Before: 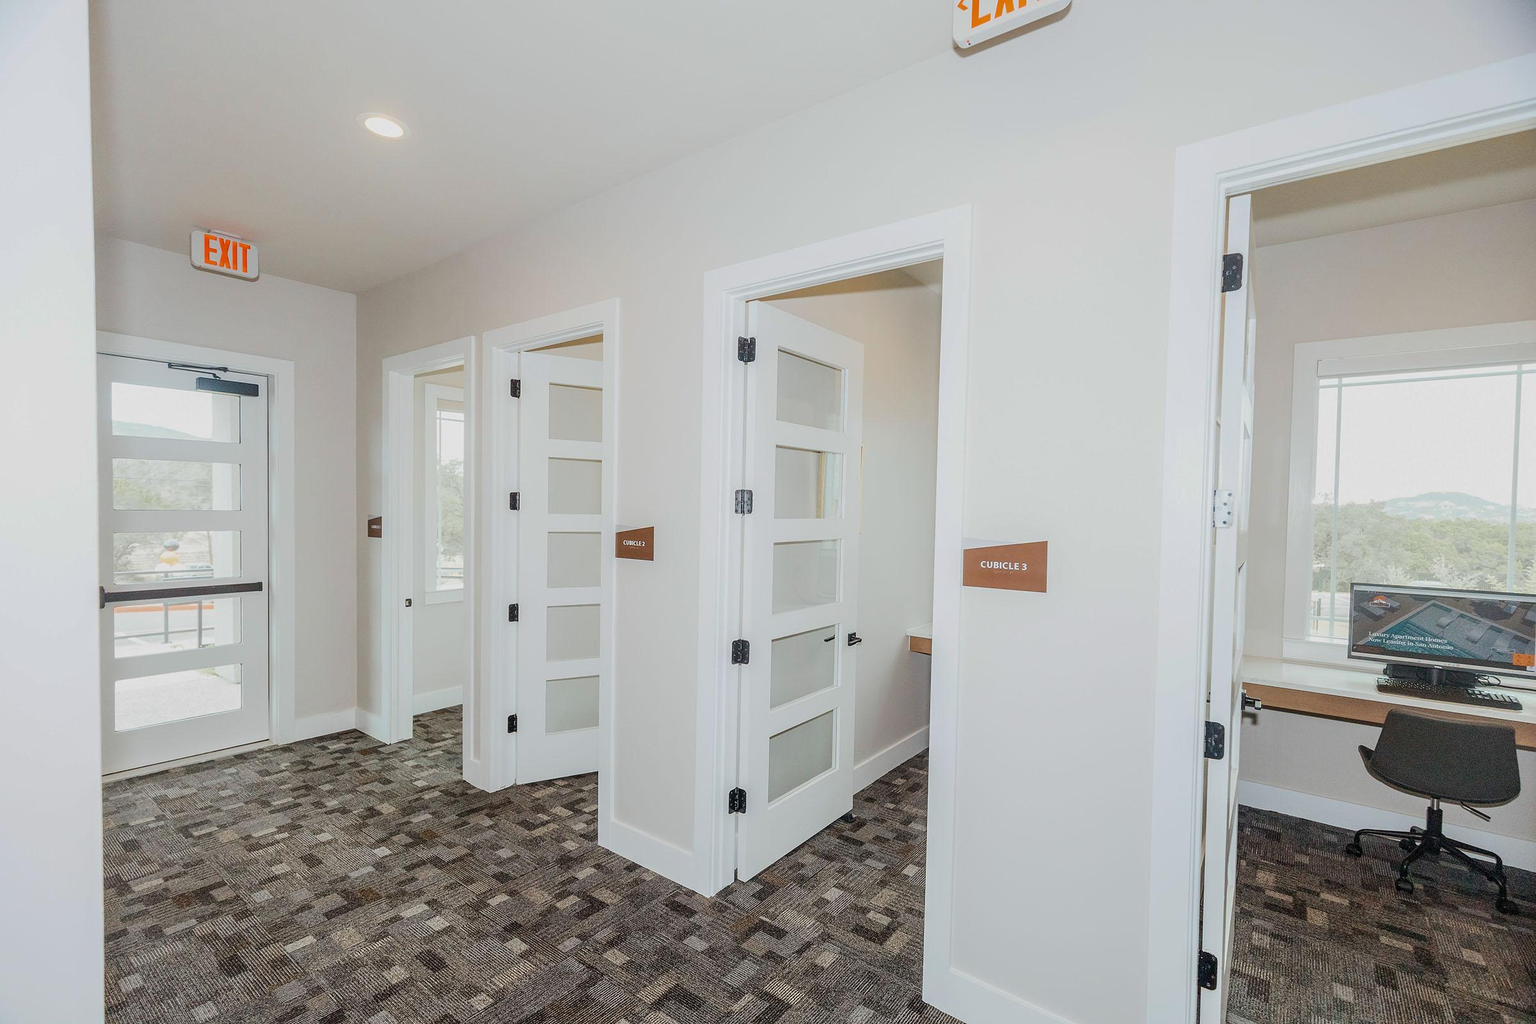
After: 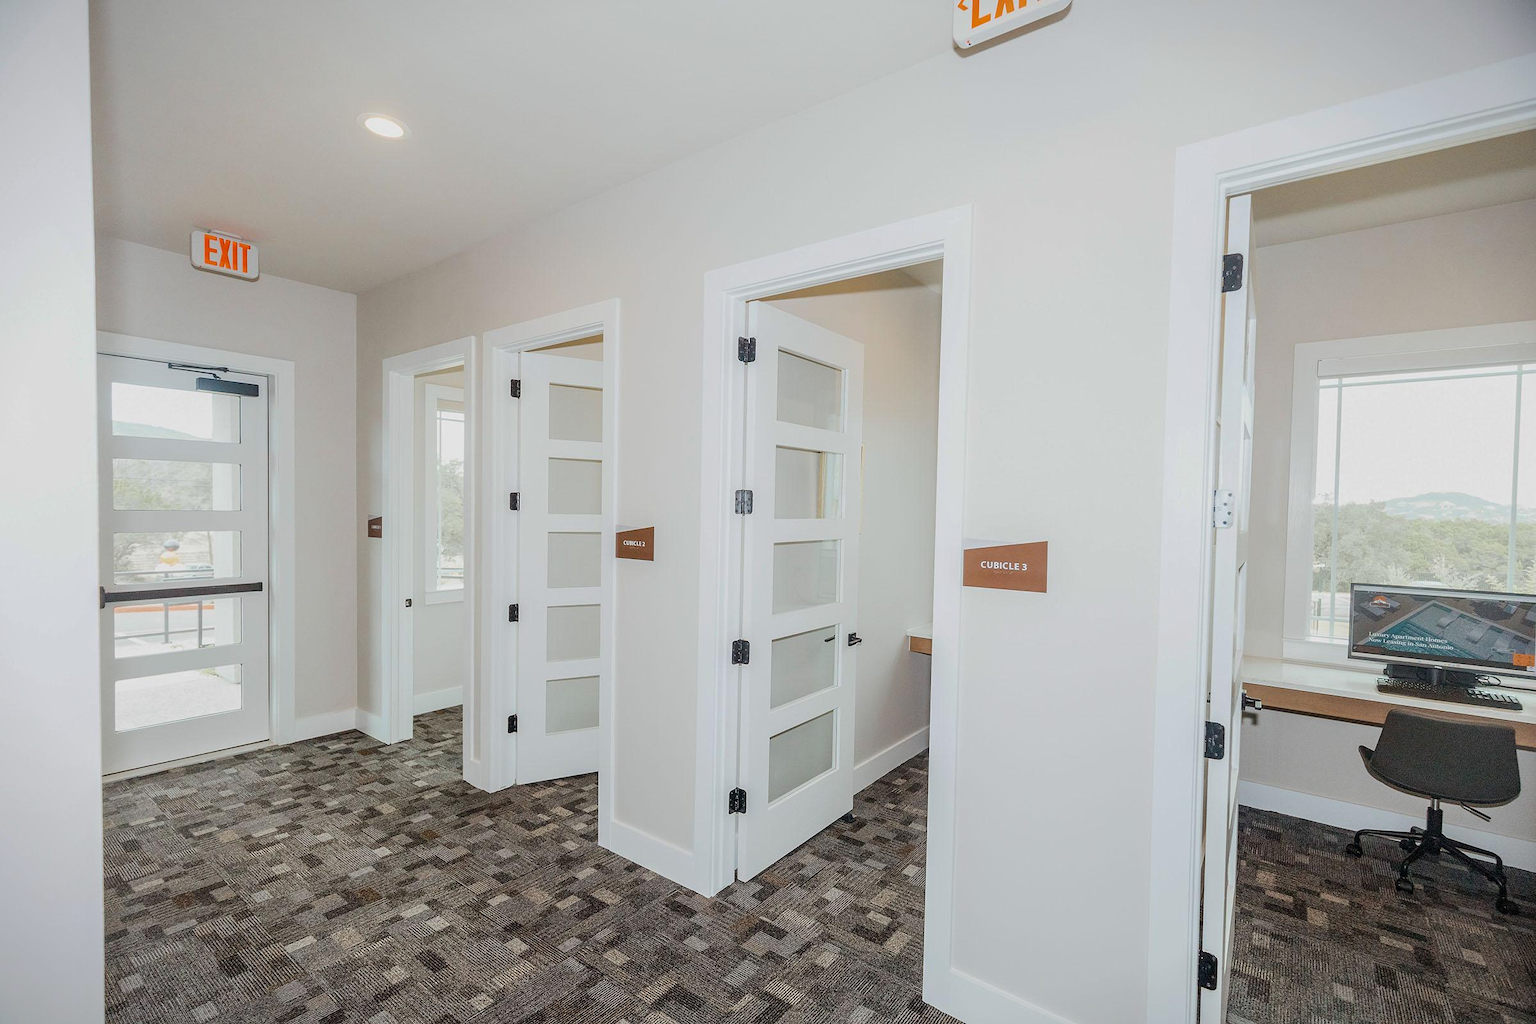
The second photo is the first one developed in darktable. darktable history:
vignetting: fall-off start 100.24%, fall-off radius 65.08%, automatic ratio true
local contrast: mode bilateral grid, contrast 15, coarseness 36, detail 106%, midtone range 0.2
